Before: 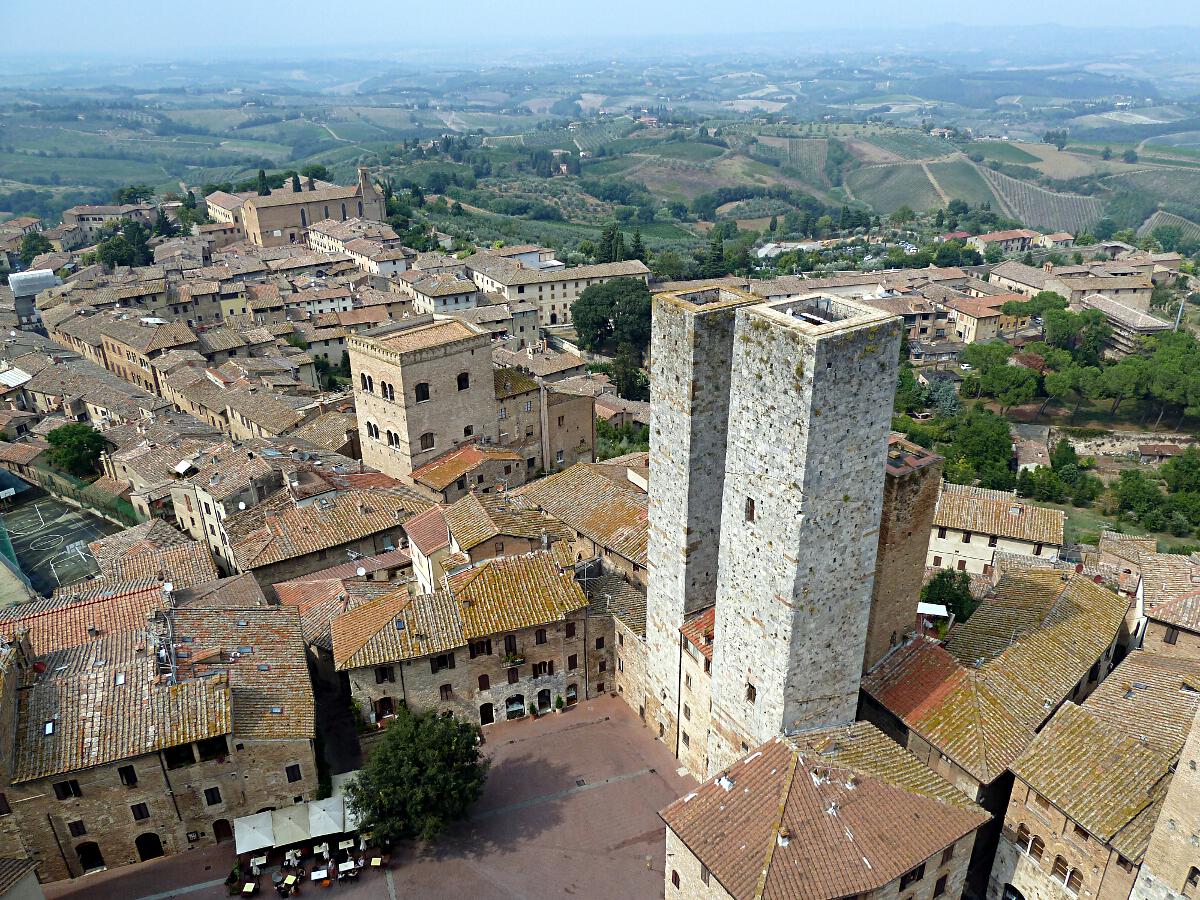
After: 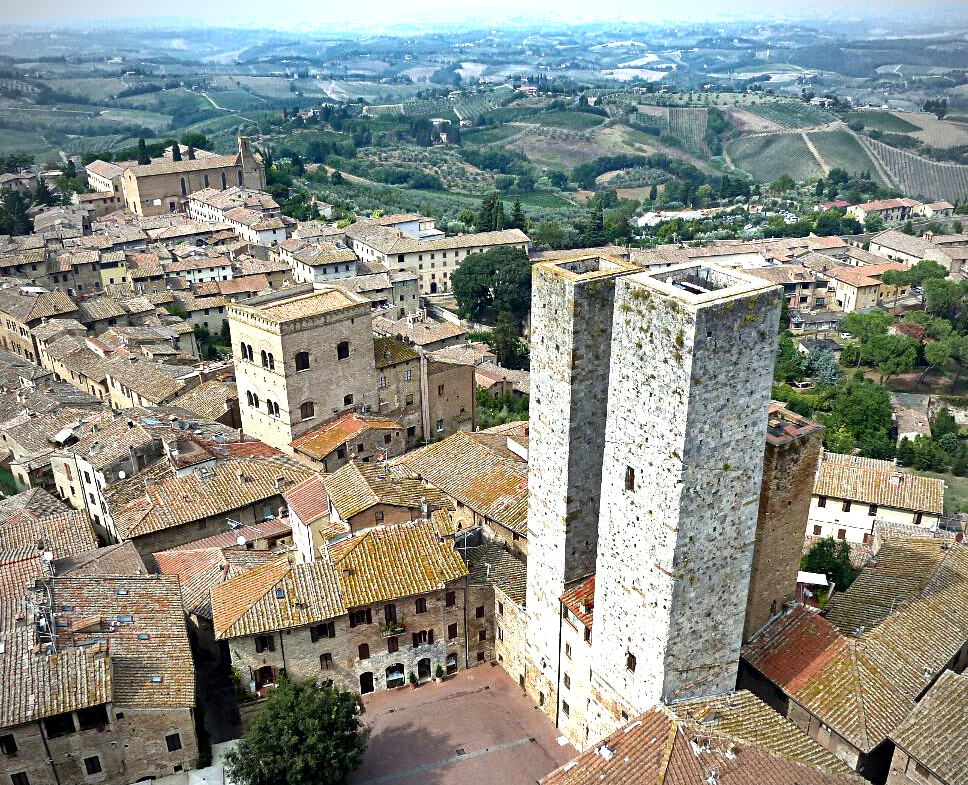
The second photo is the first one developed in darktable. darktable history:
local contrast: mode bilateral grid, contrast 21, coarseness 50, detail 148%, midtone range 0.2
shadows and highlights: shadows 74.57, highlights -60.67, soften with gaussian
exposure: black level correction 0, exposure 0.691 EV, compensate highlight preservation false
vignetting: unbound false
crop: left 10.016%, top 3.468%, right 9.275%, bottom 9.269%
